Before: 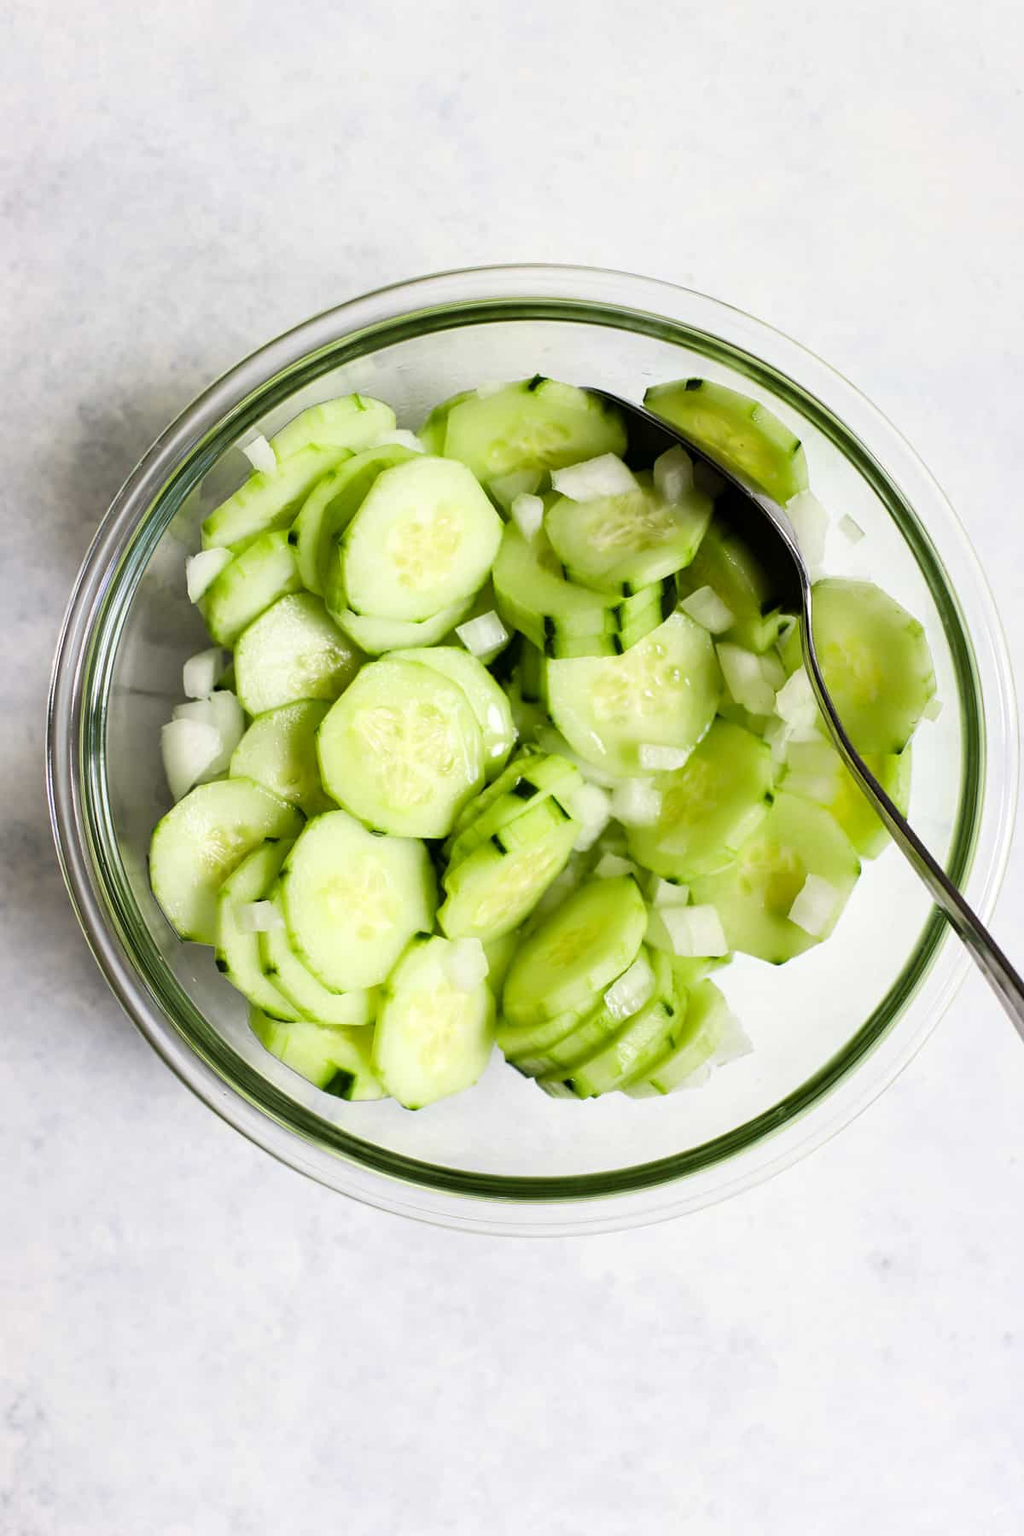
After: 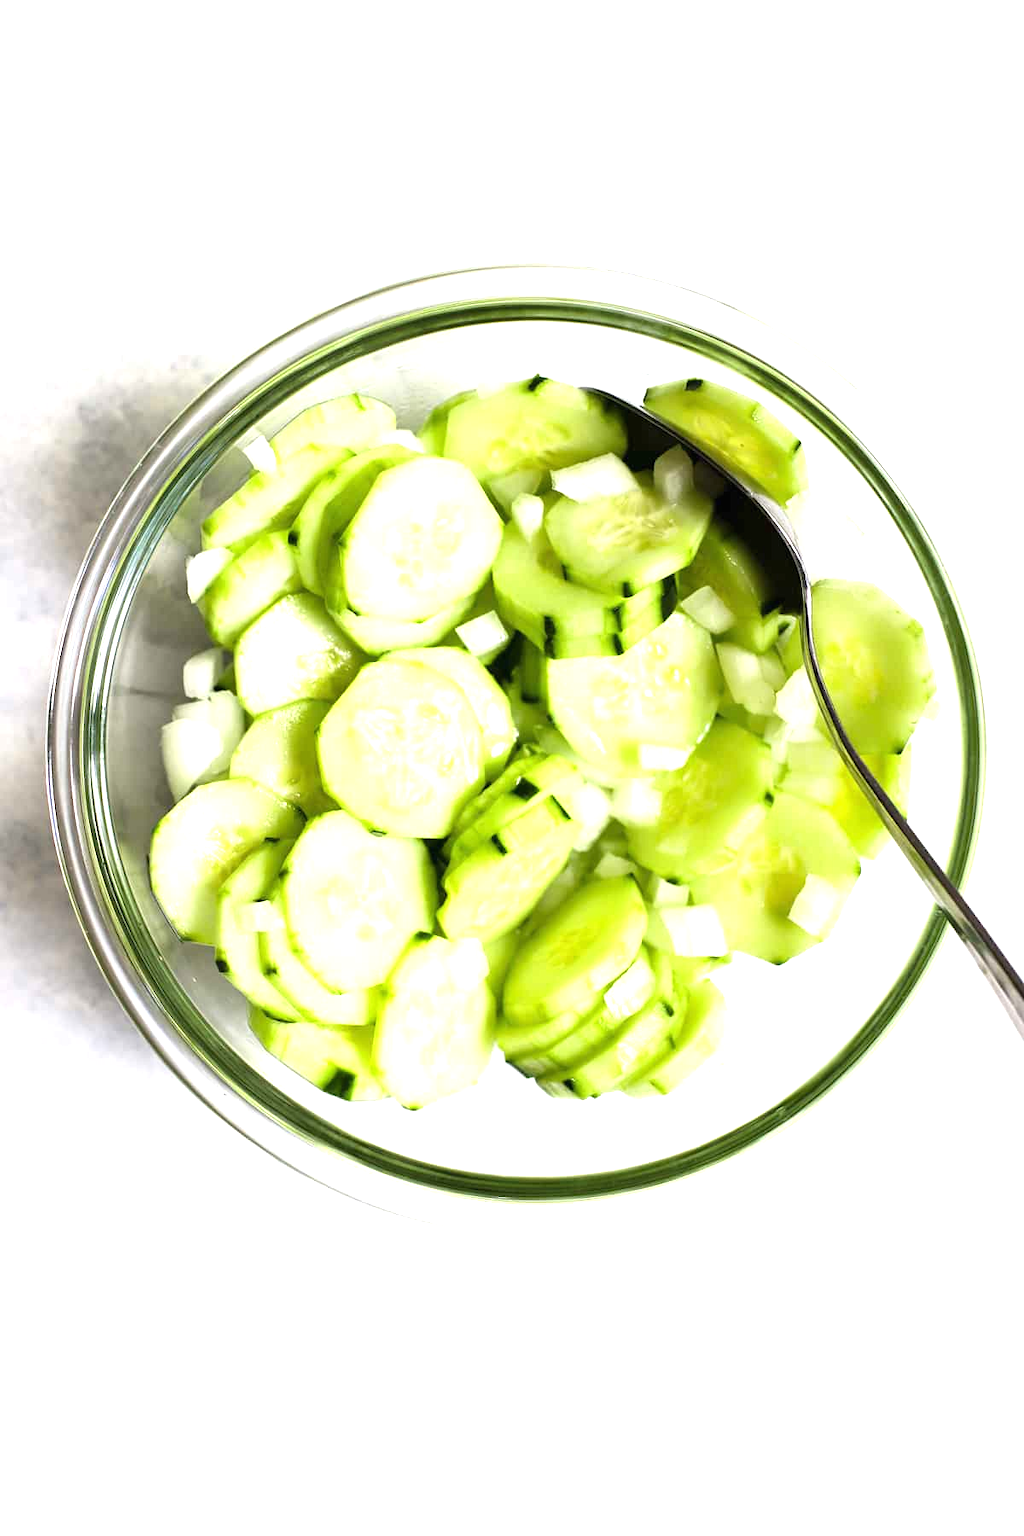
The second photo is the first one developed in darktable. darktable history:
exposure: black level correction -0.001, exposure 0.9 EV, compensate highlight preservation false
